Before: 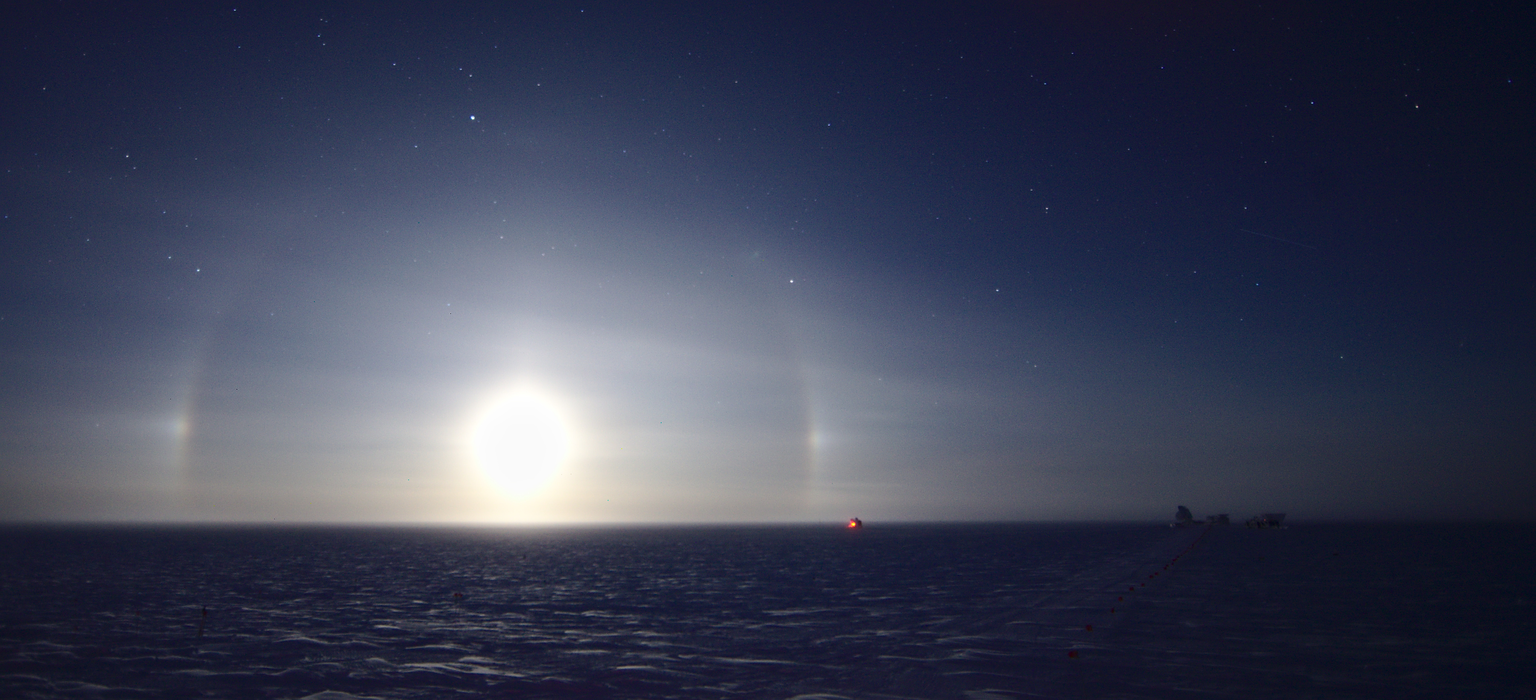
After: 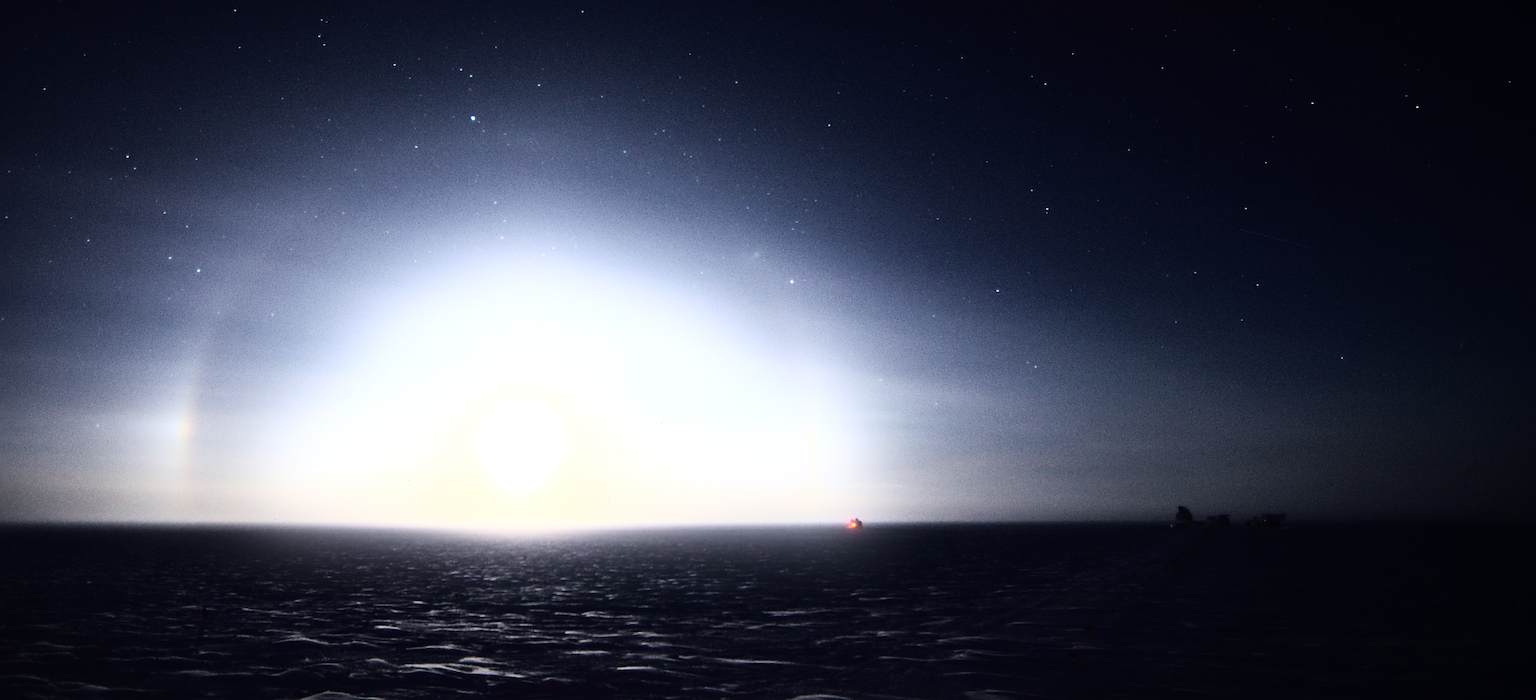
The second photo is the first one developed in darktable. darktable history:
bloom: size 16%, threshold 98%, strength 20%
tone curve: curves: ch0 [(0, 0) (0.003, 0.003) (0.011, 0.011) (0.025, 0.025) (0.044, 0.044) (0.069, 0.068) (0.1, 0.098) (0.136, 0.134) (0.177, 0.175) (0.224, 0.221) (0.277, 0.273) (0.335, 0.331) (0.399, 0.394) (0.468, 0.462) (0.543, 0.543) (0.623, 0.623) (0.709, 0.709) (0.801, 0.801) (0.898, 0.898) (1, 1)], preserve colors none
rgb curve: curves: ch0 [(0, 0) (0.21, 0.15) (0.24, 0.21) (0.5, 0.75) (0.75, 0.96) (0.89, 0.99) (1, 1)]; ch1 [(0, 0.02) (0.21, 0.13) (0.25, 0.2) (0.5, 0.67) (0.75, 0.9) (0.89, 0.97) (1, 1)]; ch2 [(0, 0.02) (0.21, 0.13) (0.25, 0.2) (0.5, 0.67) (0.75, 0.9) (0.89, 0.97) (1, 1)], compensate middle gray true
